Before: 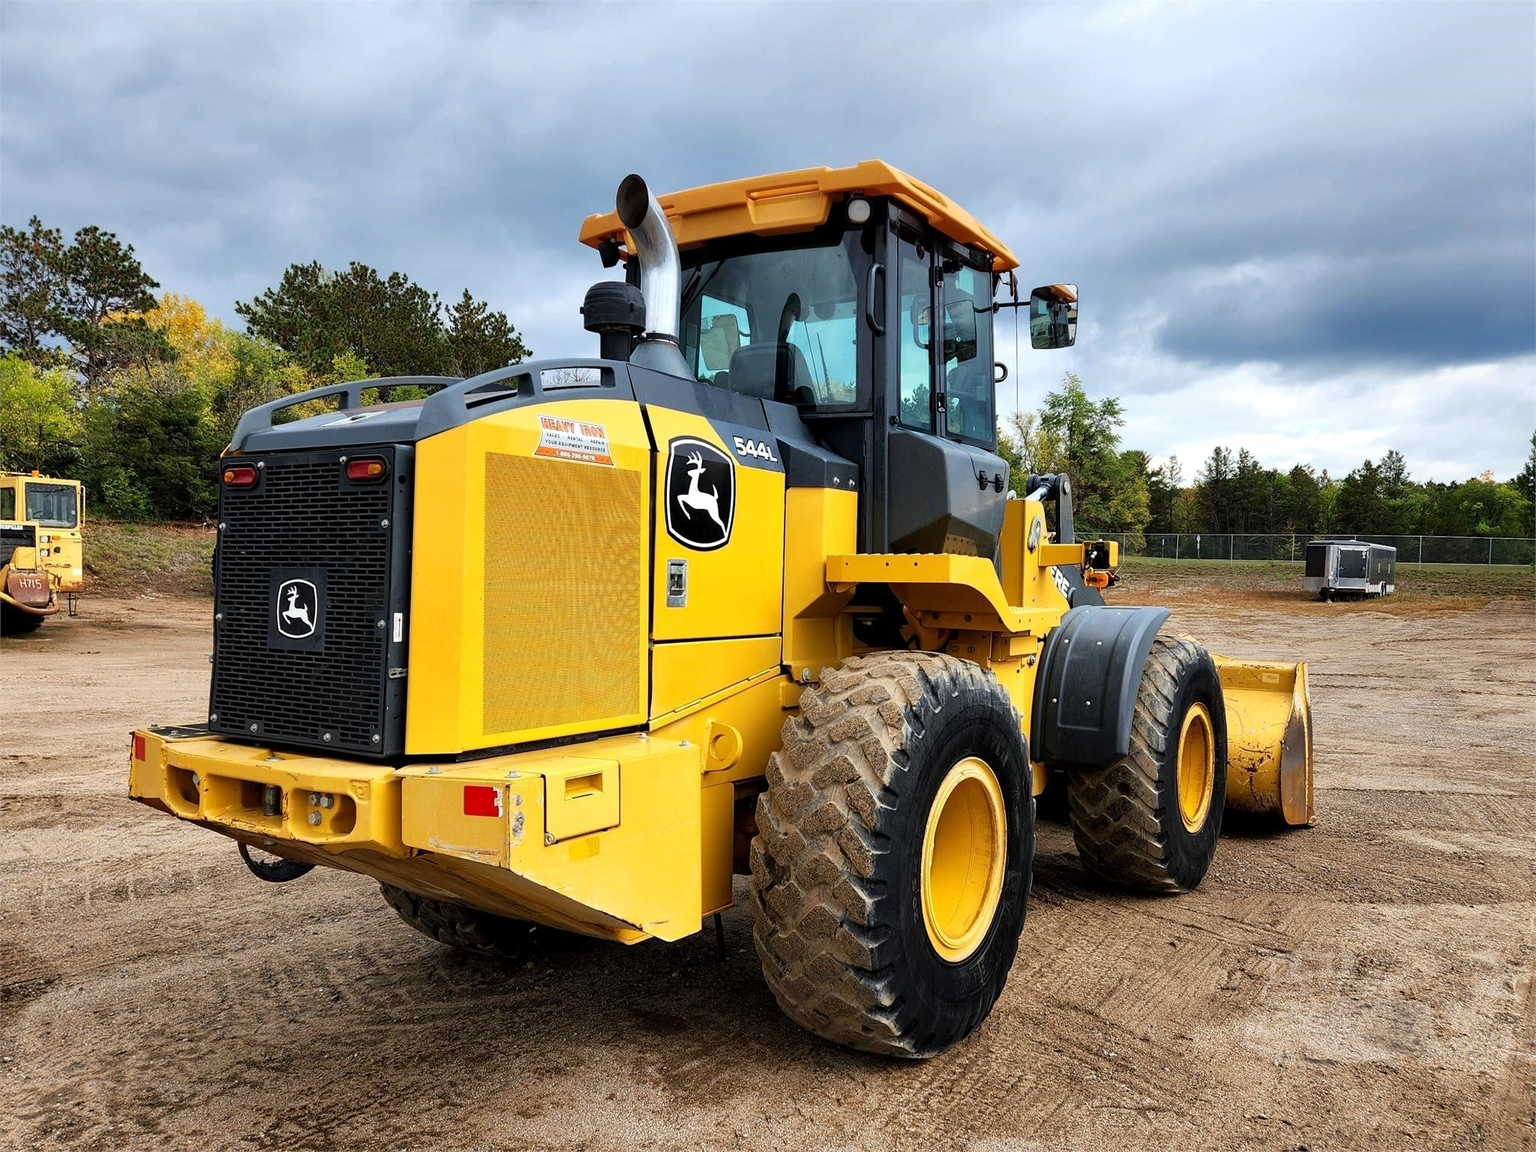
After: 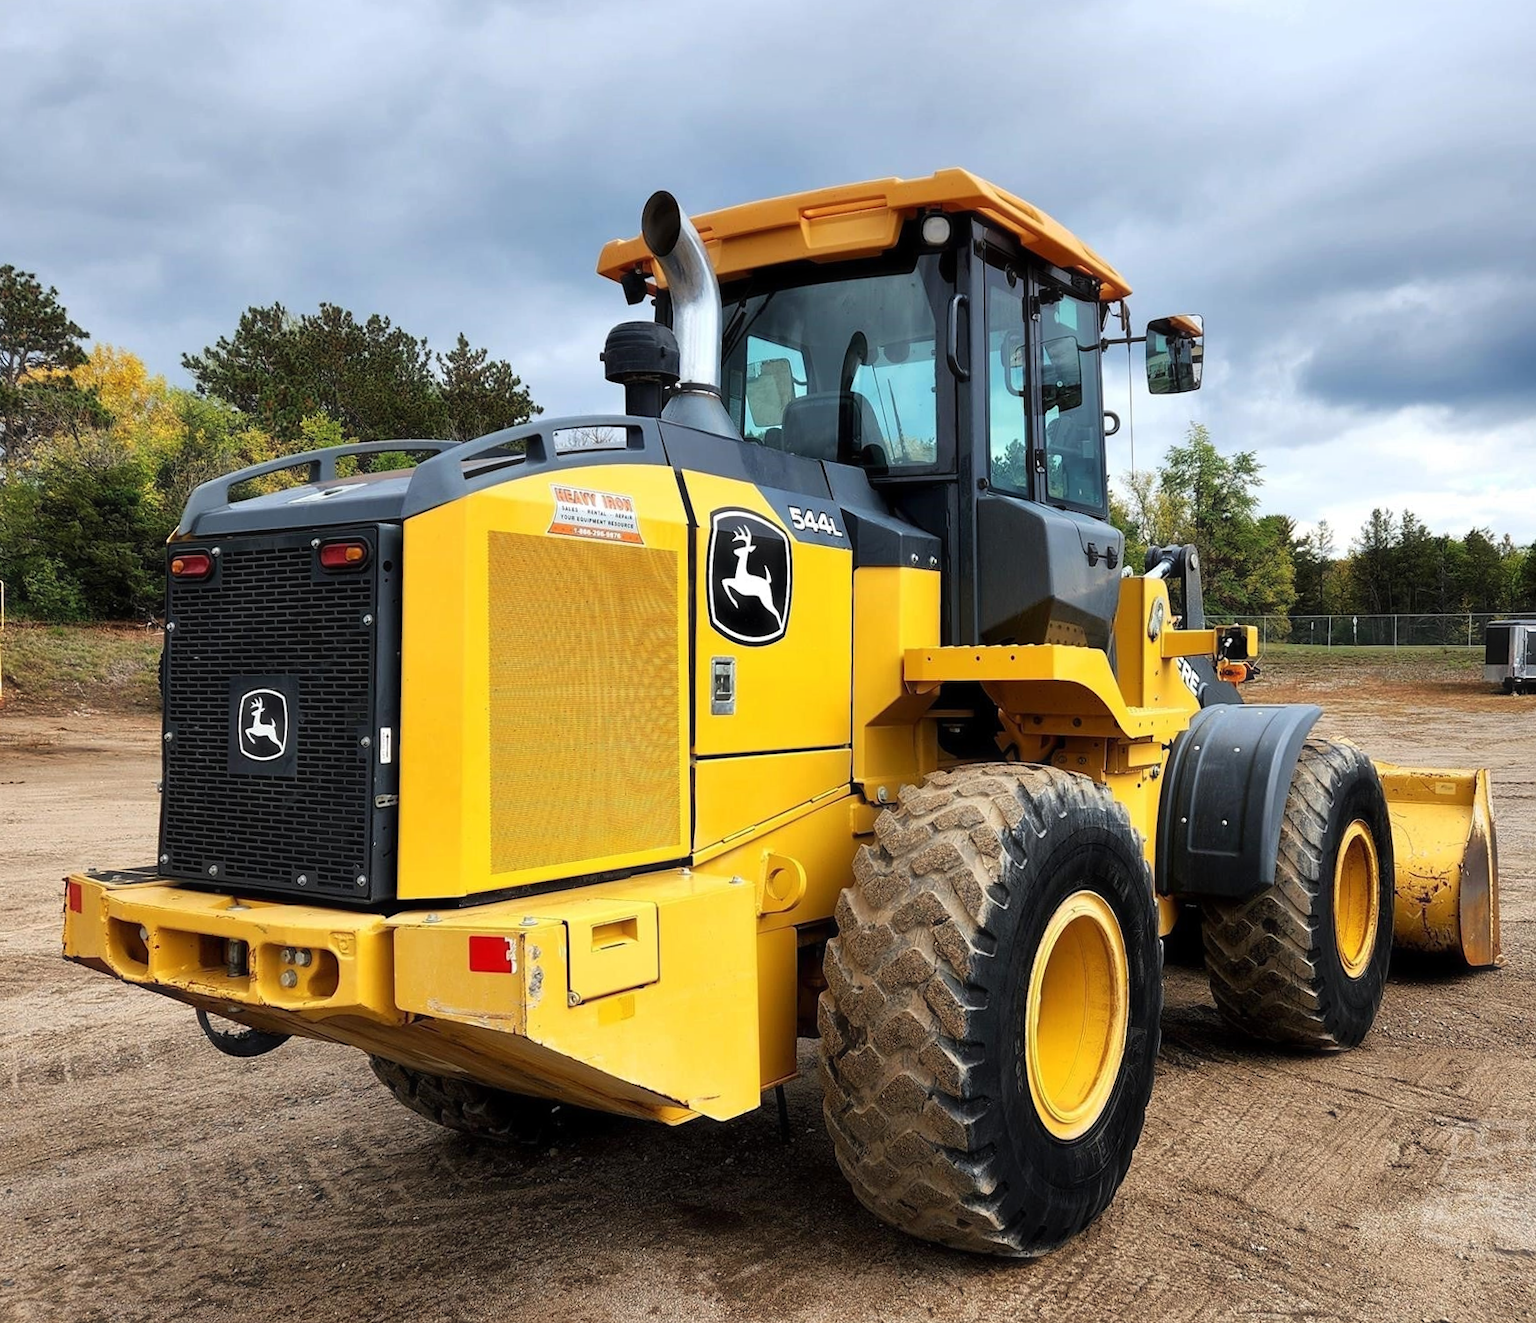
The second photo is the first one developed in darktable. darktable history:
crop and rotate: angle 1°, left 4.281%, top 0.642%, right 11.383%, bottom 2.486%
haze removal: strength -0.05
